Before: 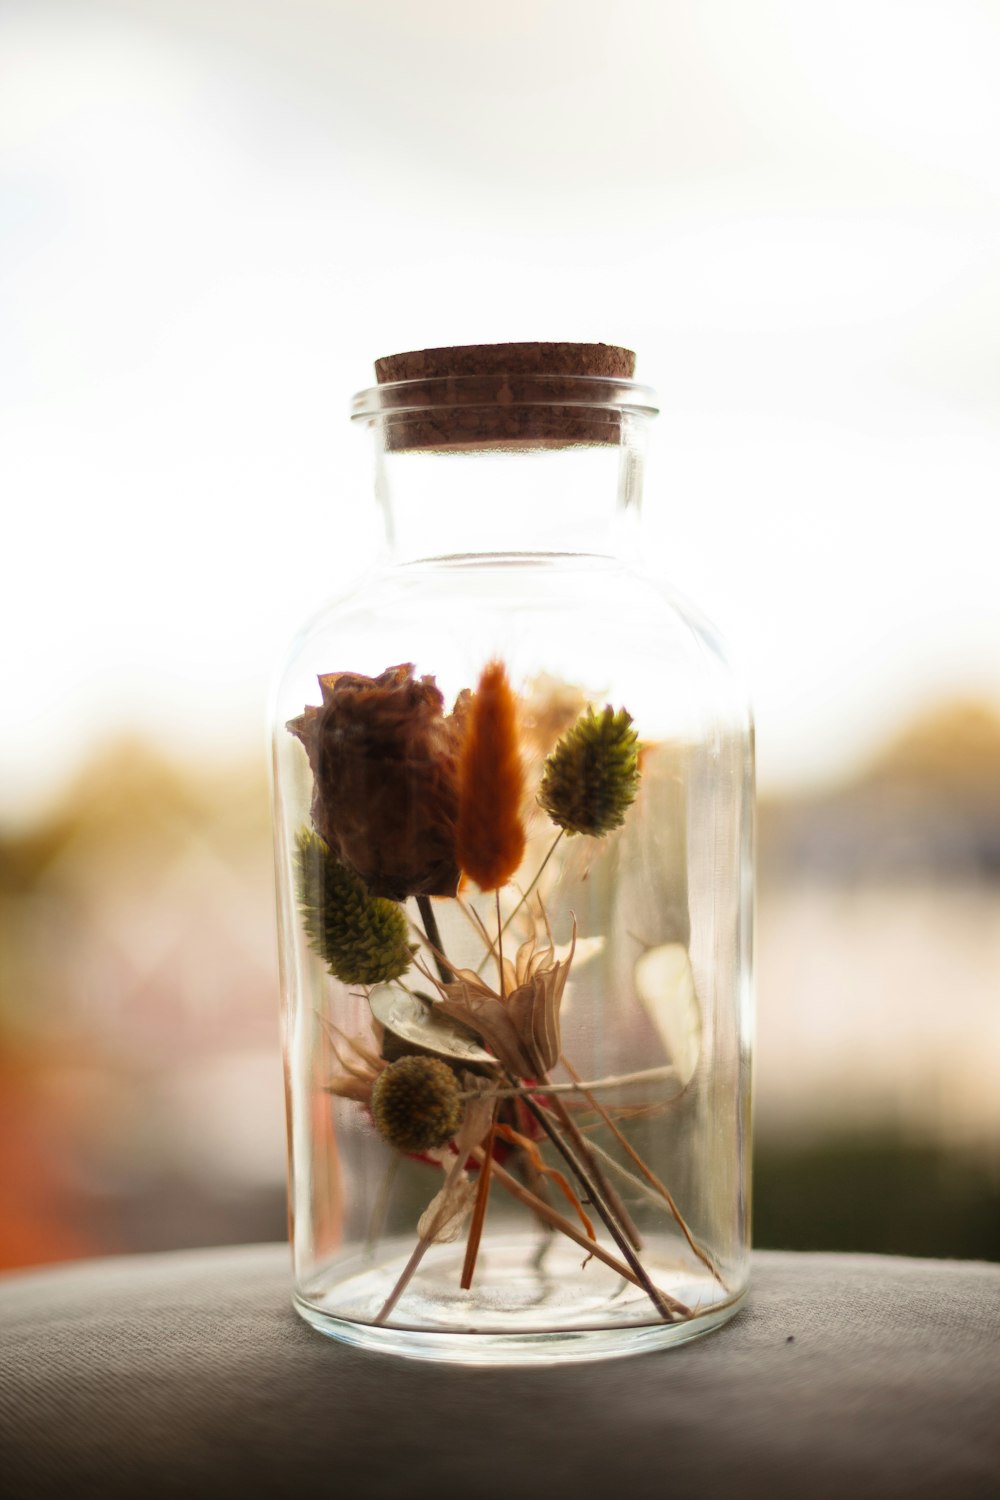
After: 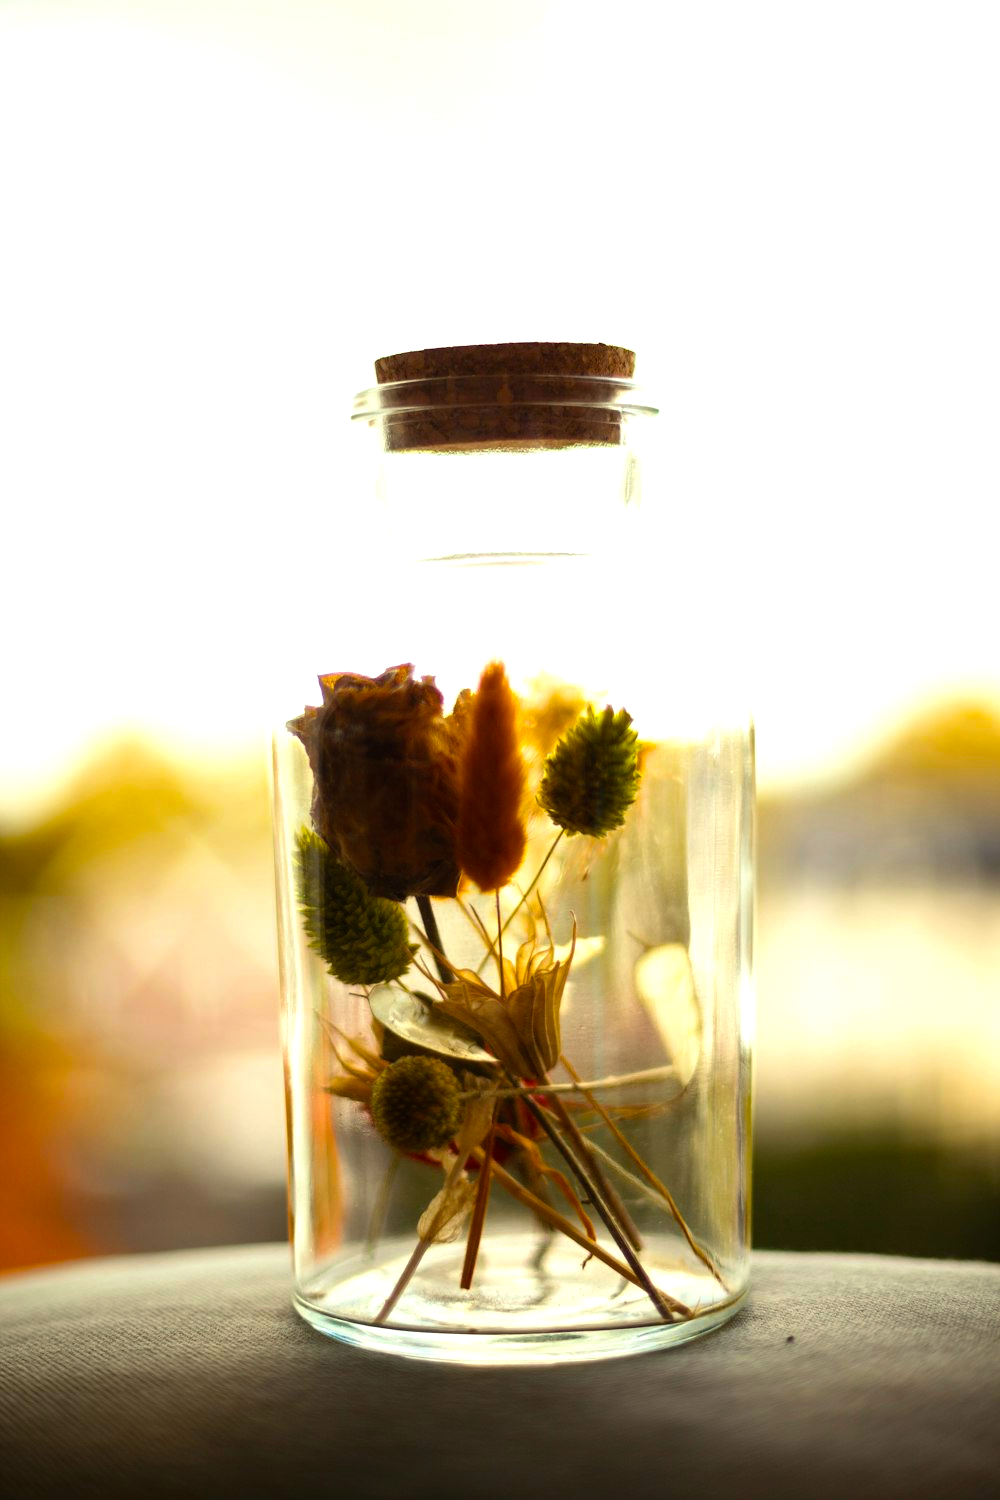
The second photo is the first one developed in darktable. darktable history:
color balance rgb: highlights gain › chroma 1.055%, highlights gain › hue 60.21°, linear chroma grading › global chroma 8.63%, perceptual saturation grading › global saturation 43.204%, perceptual brilliance grading › global brilliance 15.017%, perceptual brilliance grading › shadows -34.663%
color correction: highlights a* -8.16, highlights b* 3.58
